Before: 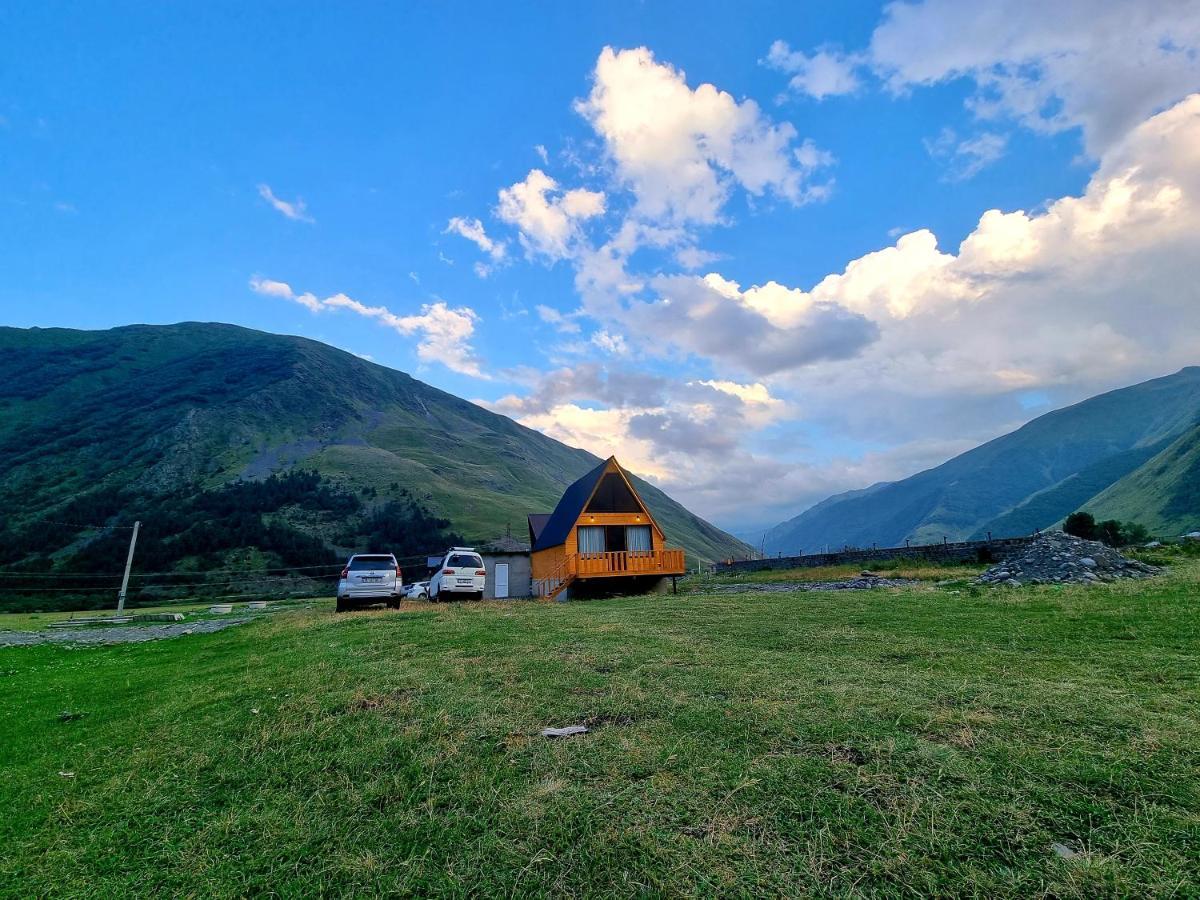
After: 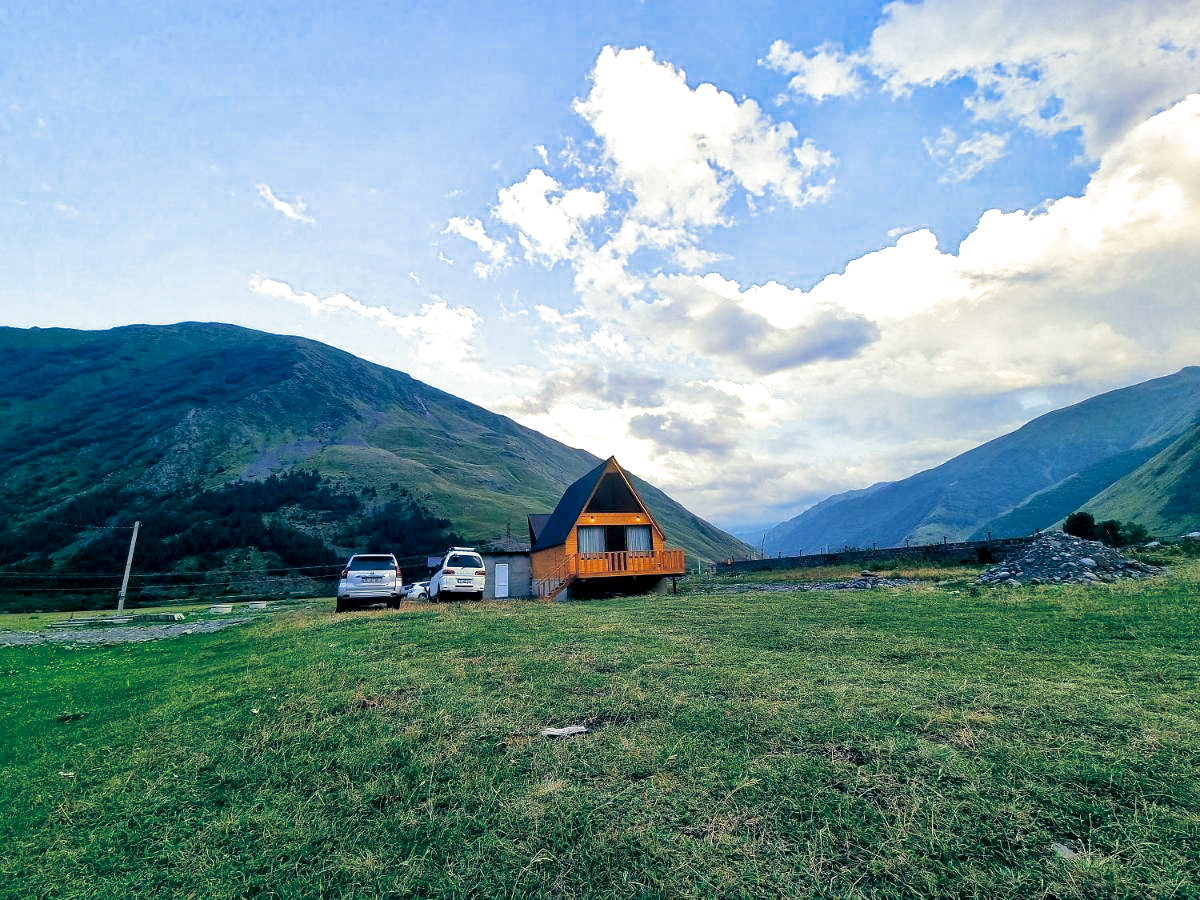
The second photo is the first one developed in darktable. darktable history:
exposure: black level correction 0, exposure 0.5 EV, compensate exposure bias true, compensate highlight preservation false
local contrast: mode bilateral grid, contrast 20, coarseness 50, detail 120%, midtone range 0.2
split-toning: shadows › hue 216°, shadows › saturation 1, highlights › hue 57.6°, balance -33.4
